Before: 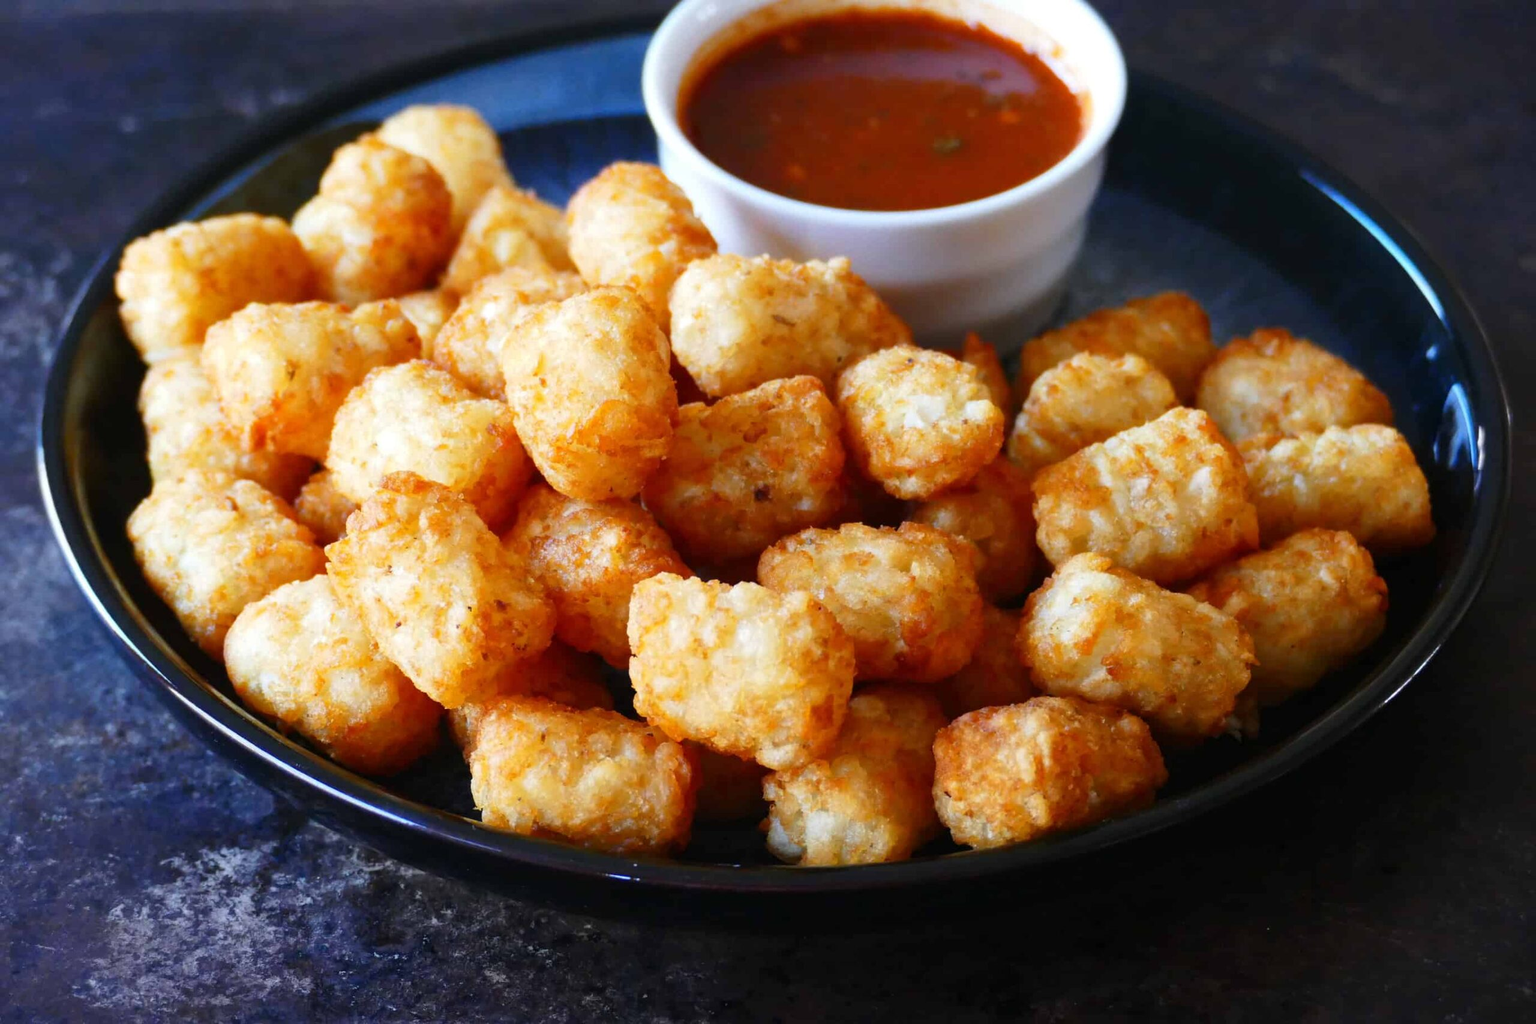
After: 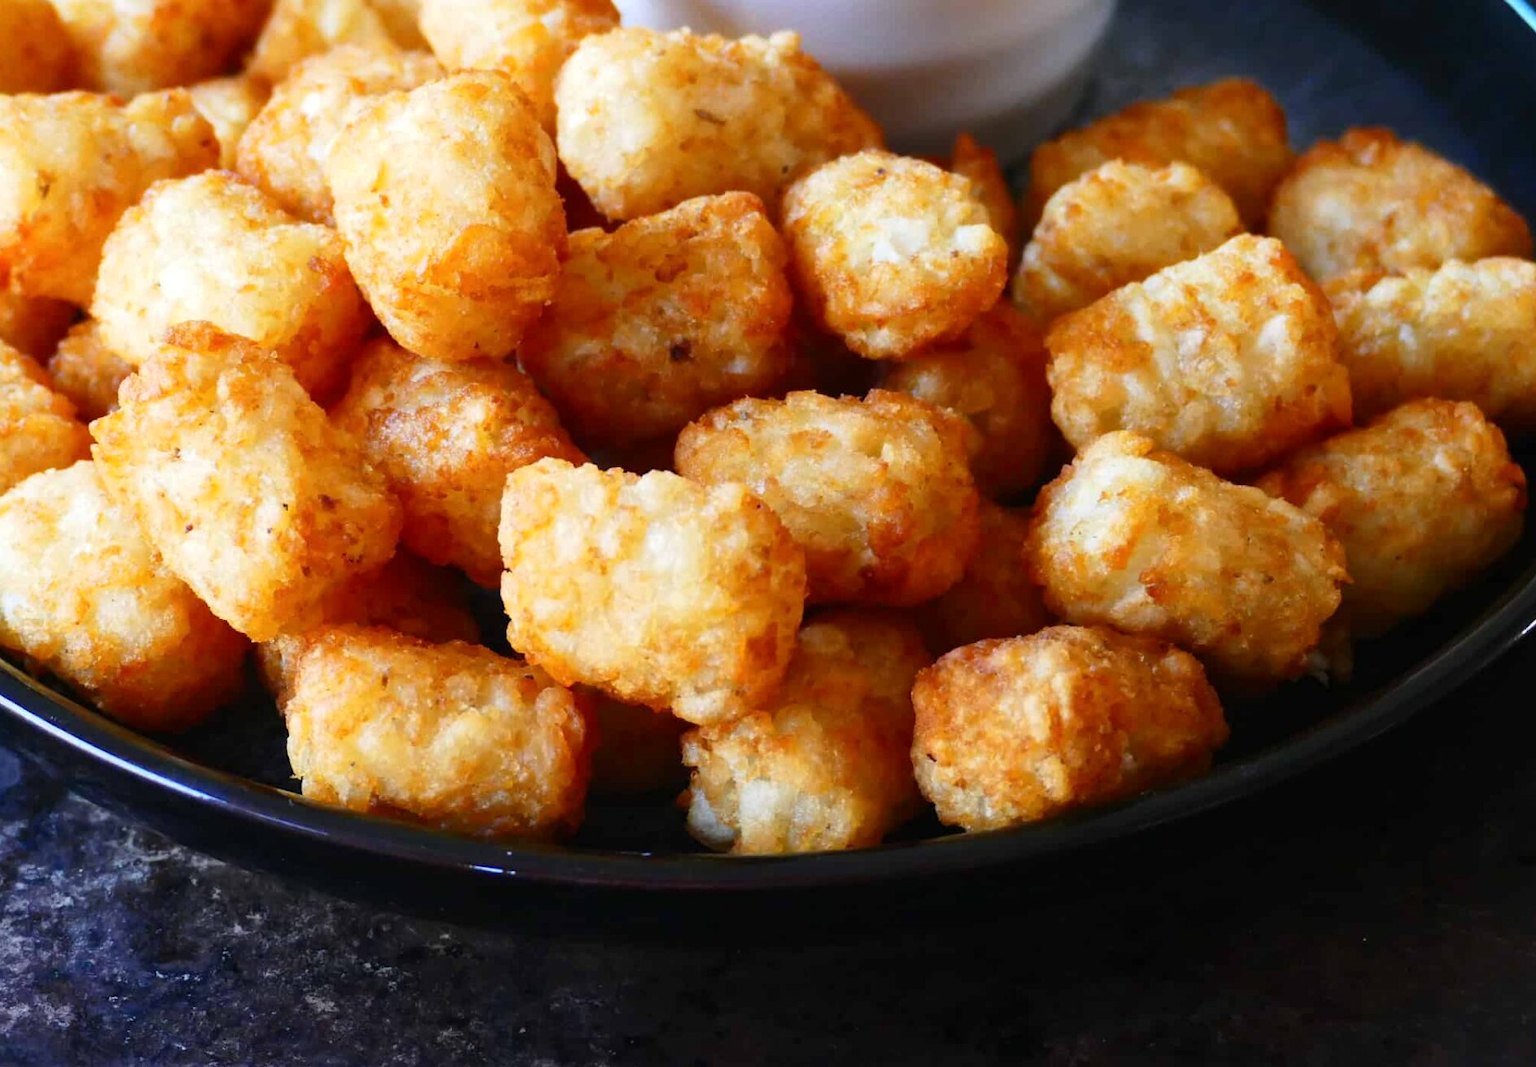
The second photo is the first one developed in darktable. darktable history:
crop: left 16.871%, top 22.857%, right 9.116%
contrast brightness saturation: contrast 0.1, brightness 0.02, saturation 0.02
